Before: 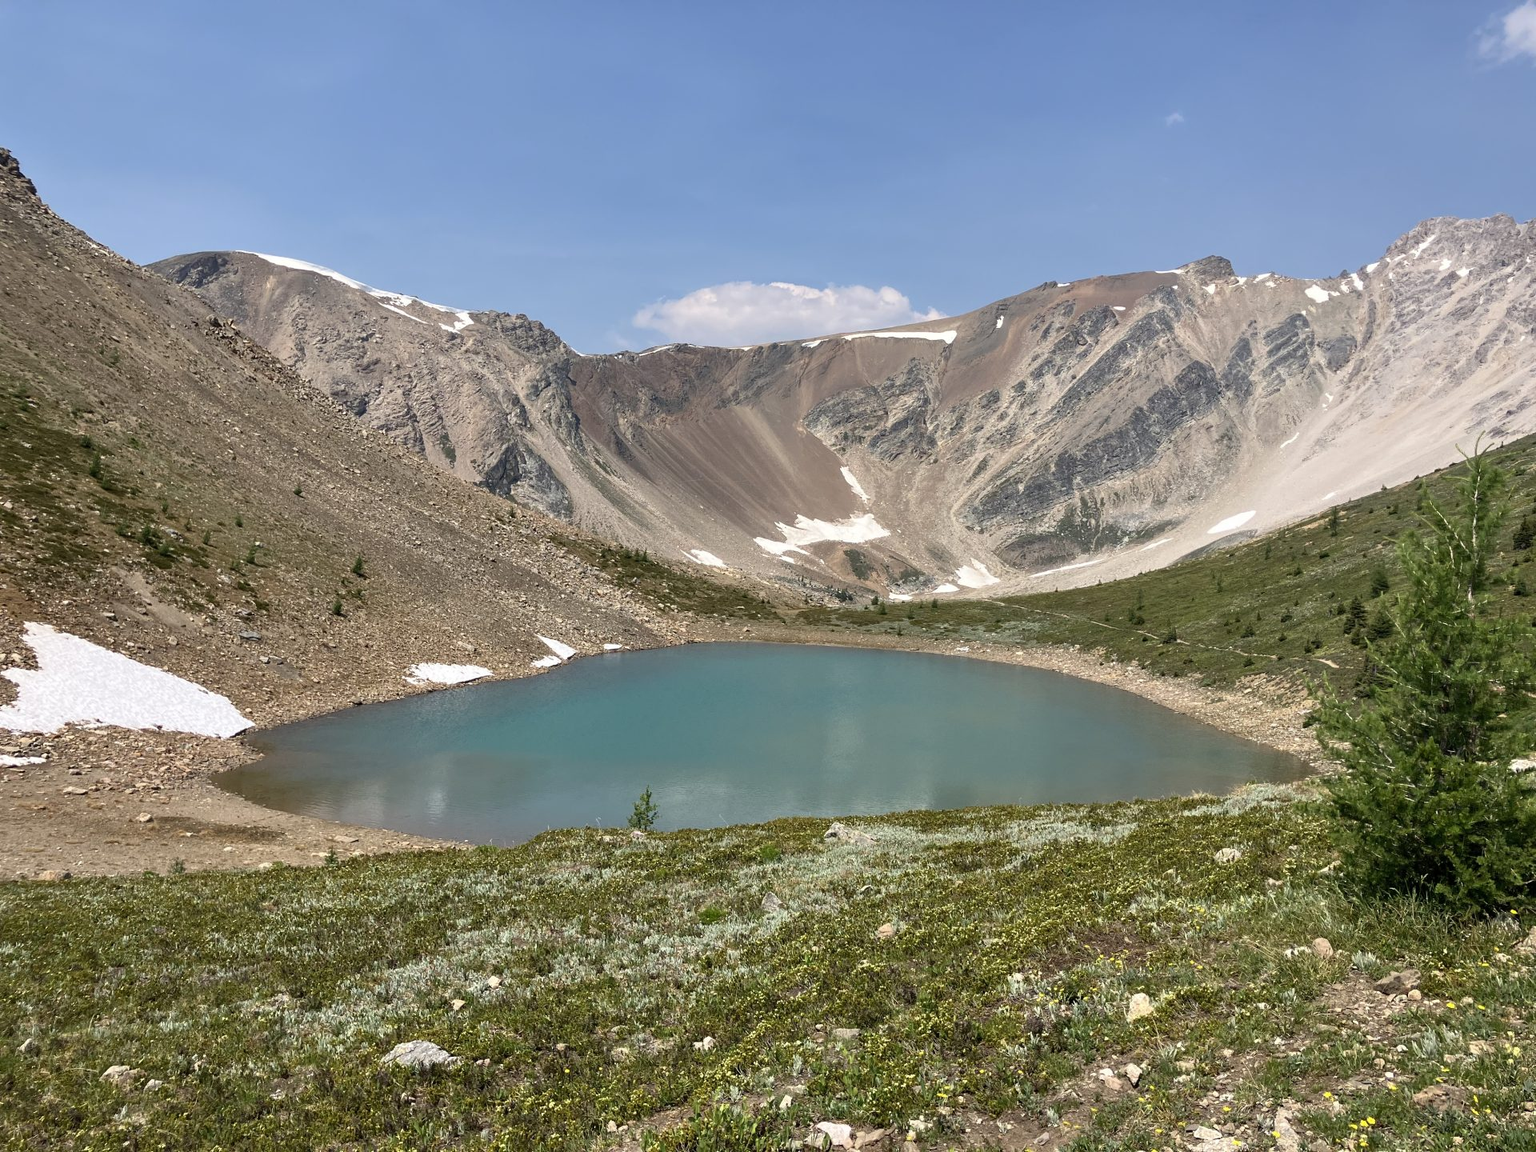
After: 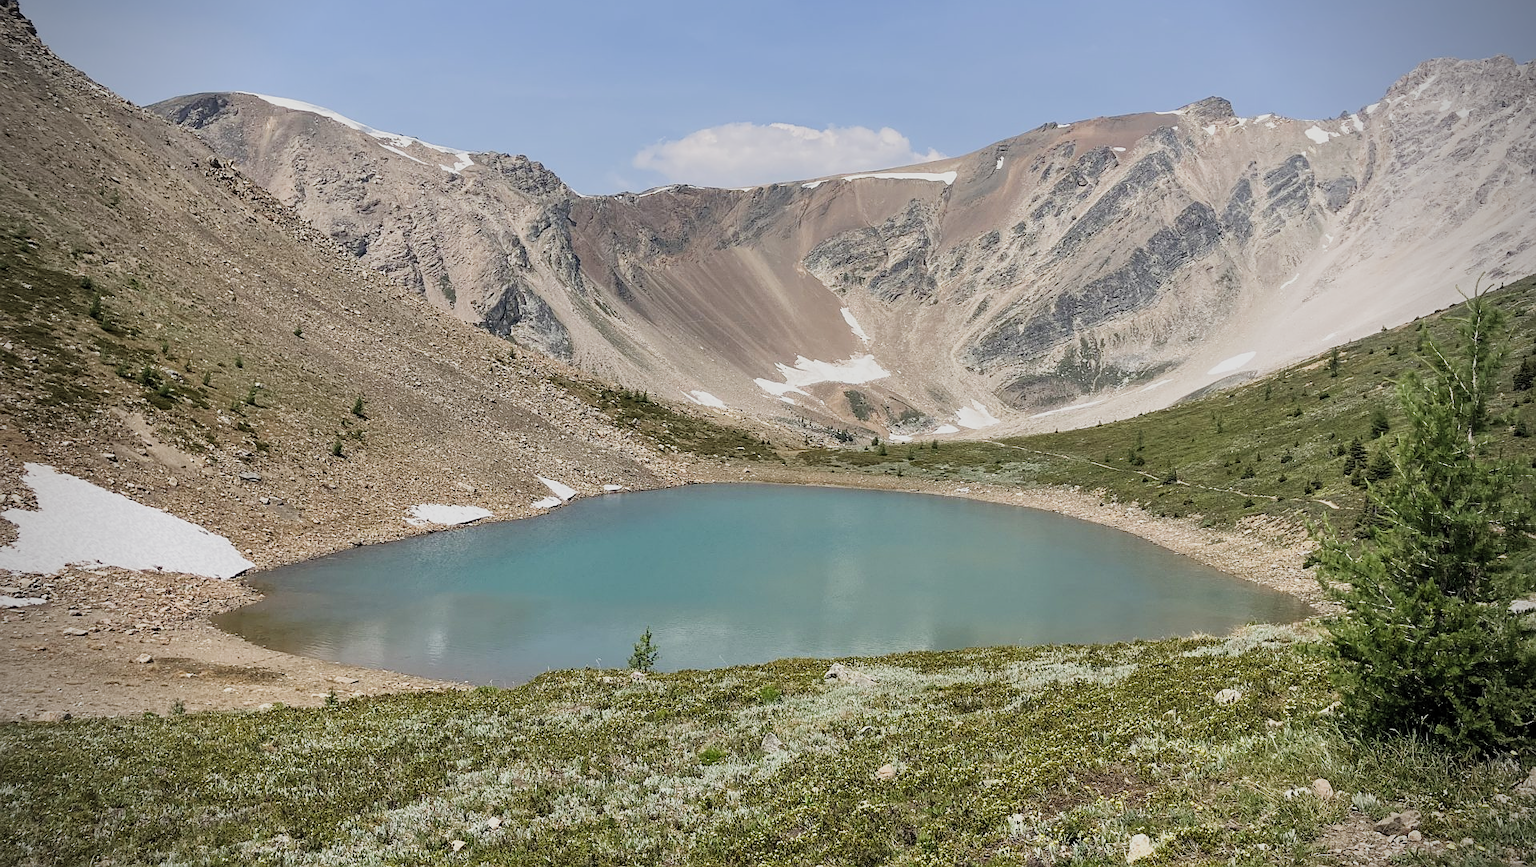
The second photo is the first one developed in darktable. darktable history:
crop: top 13.88%, bottom 10.804%
filmic rgb: black relative exposure -8.03 EV, white relative exposure 4.01 EV, threshold 3.05 EV, hardness 4.17, preserve chrominance RGB euclidean norm, color science v5 (2021), contrast in shadows safe, contrast in highlights safe, enable highlight reconstruction true
vignetting: fall-off radius 60.94%, brightness -0.818, unbound false
sharpen: radius 0.983, amount 0.606
exposure: exposure 0.373 EV
